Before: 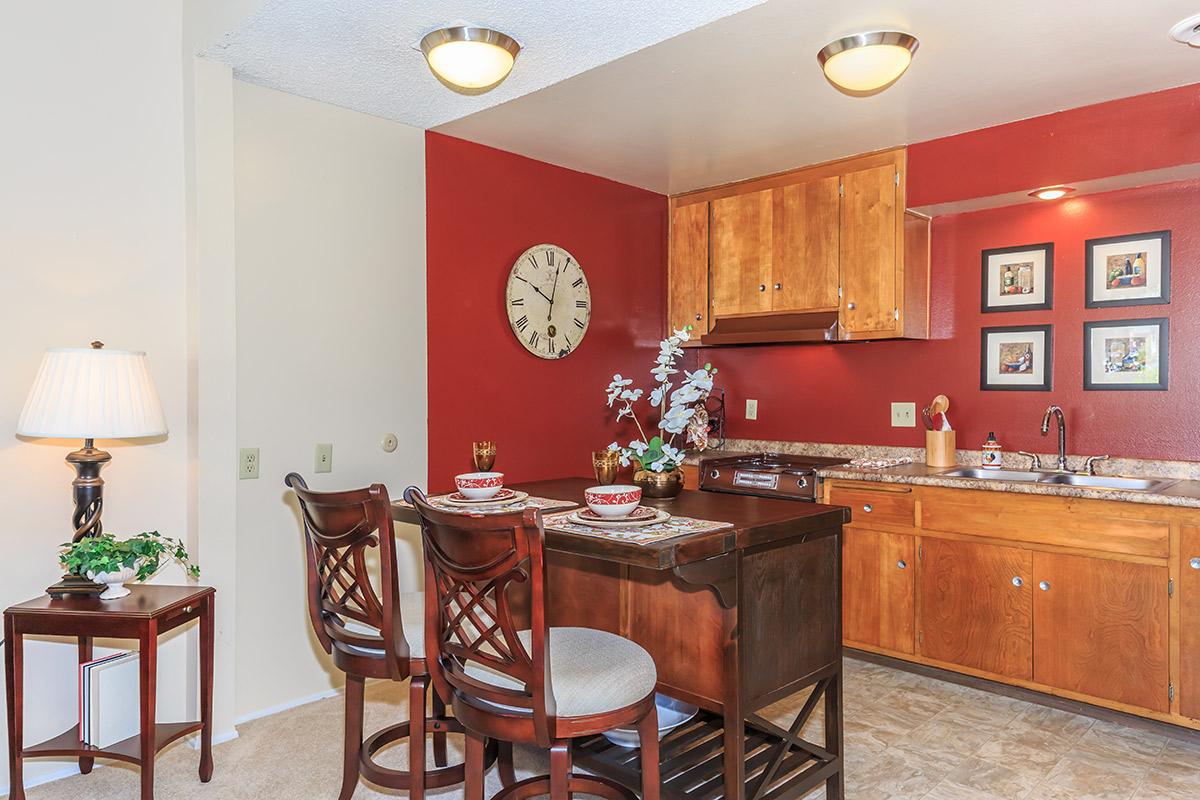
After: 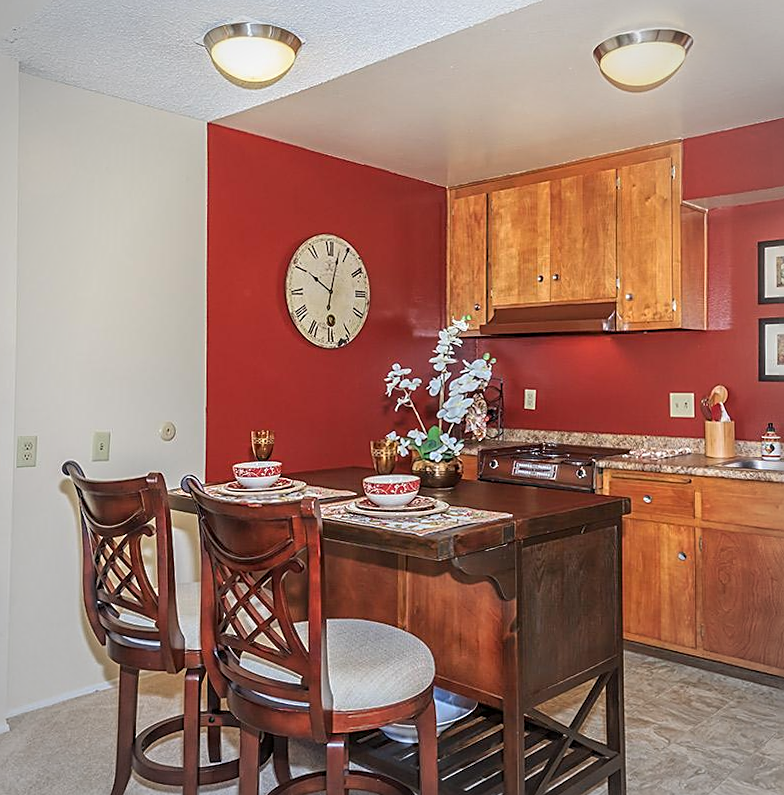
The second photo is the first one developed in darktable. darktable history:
vignetting: fall-off radius 45%, brightness -0.33
sharpen: on, module defaults
crop and rotate: left 17.732%, right 15.423%
rotate and perspective: rotation 0.226°, lens shift (vertical) -0.042, crop left 0.023, crop right 0.982, crop top 0.006, crop bottom 0.994
